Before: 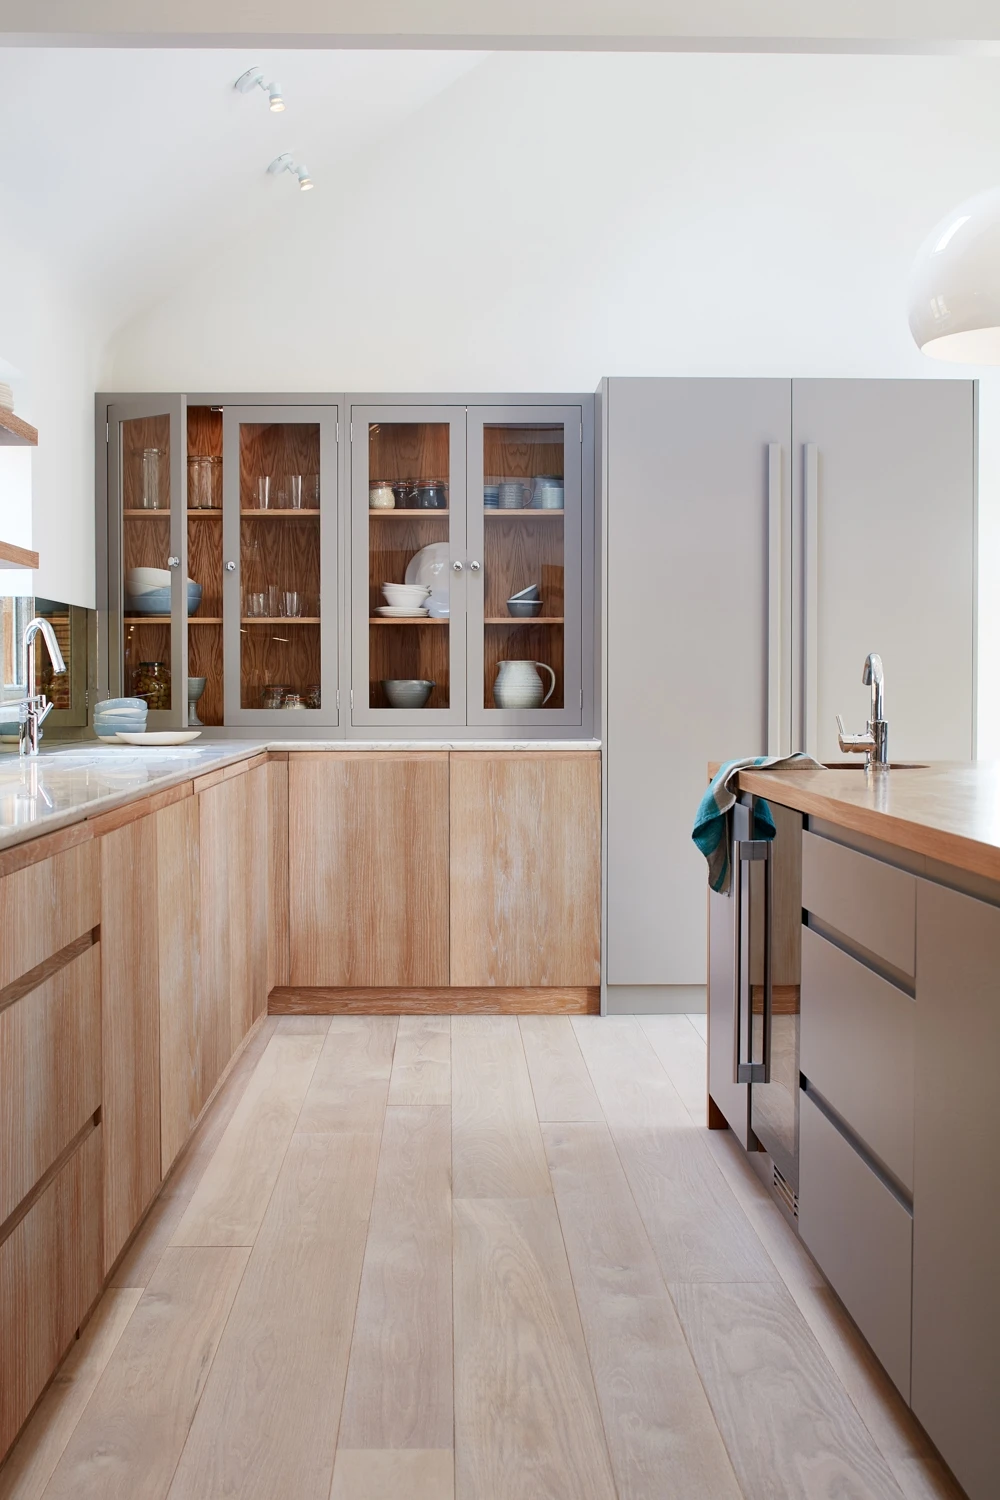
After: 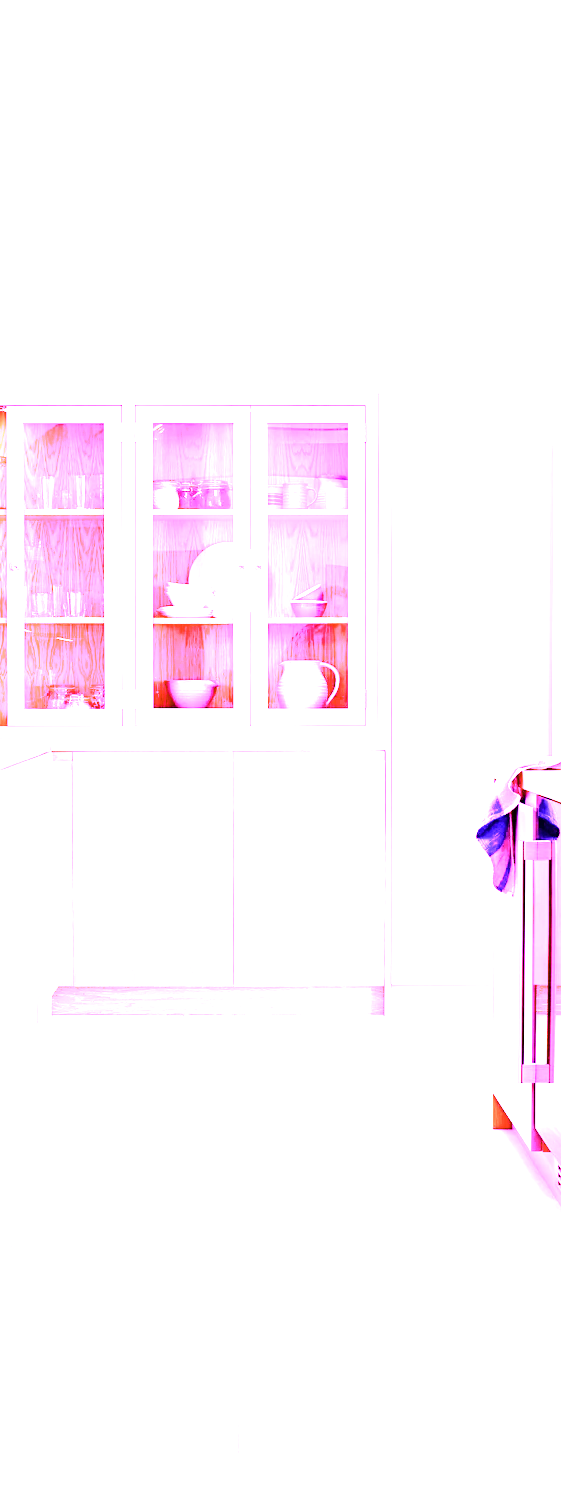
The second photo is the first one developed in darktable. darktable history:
color contrast: green-magenta contrast 1.2, blue-yellow contrast 1.2
local contrast: mode bilateral grid, contrast 20, coarseness 19, detail 163%, midtone range 0.2
color balance rgb: perceptual saturation grading › global saturation 35%, perceptual saturation grading › highlights -30%, perceptual saturation grading › shadows 35%, perceptual brilliance grading › global brilliance 3%, perceptual brilliance grading › highlights -3%, perceptual brilliance grading › shadows 3%
crop: left 21.674%, right 22.086%
contrast brightness saturation: contrast 0.1, saturation -0.36
white balance: red 8, blue 8
